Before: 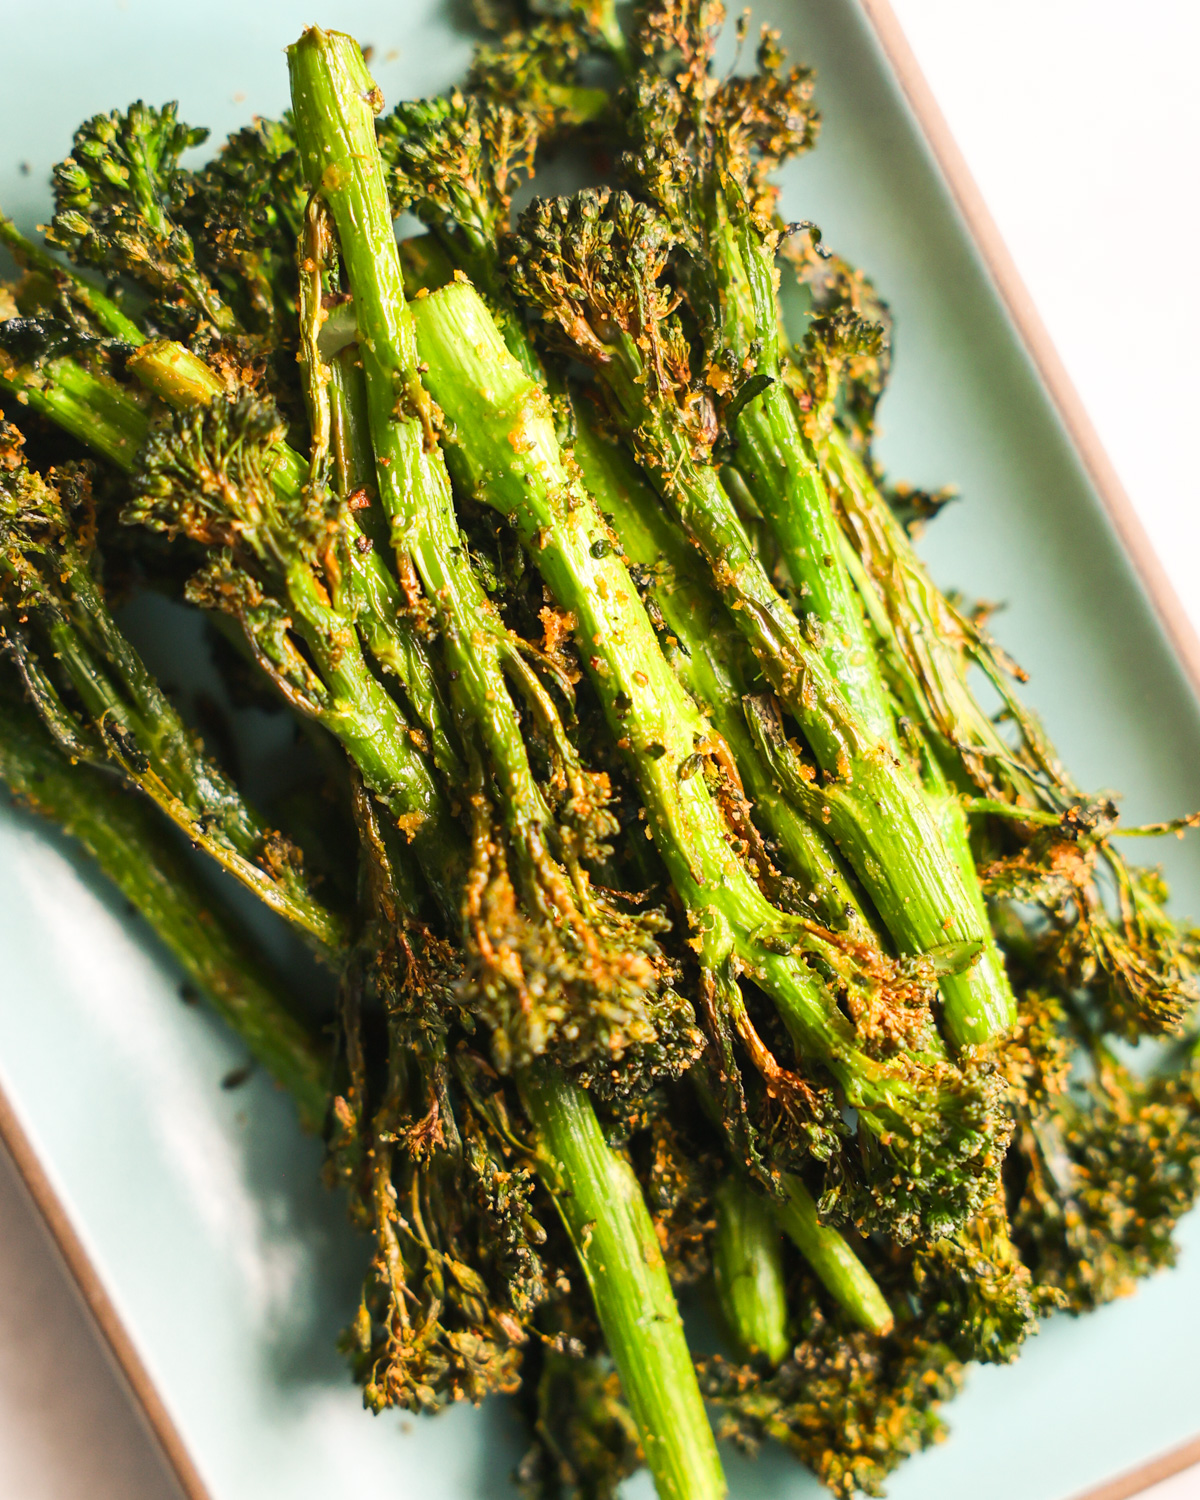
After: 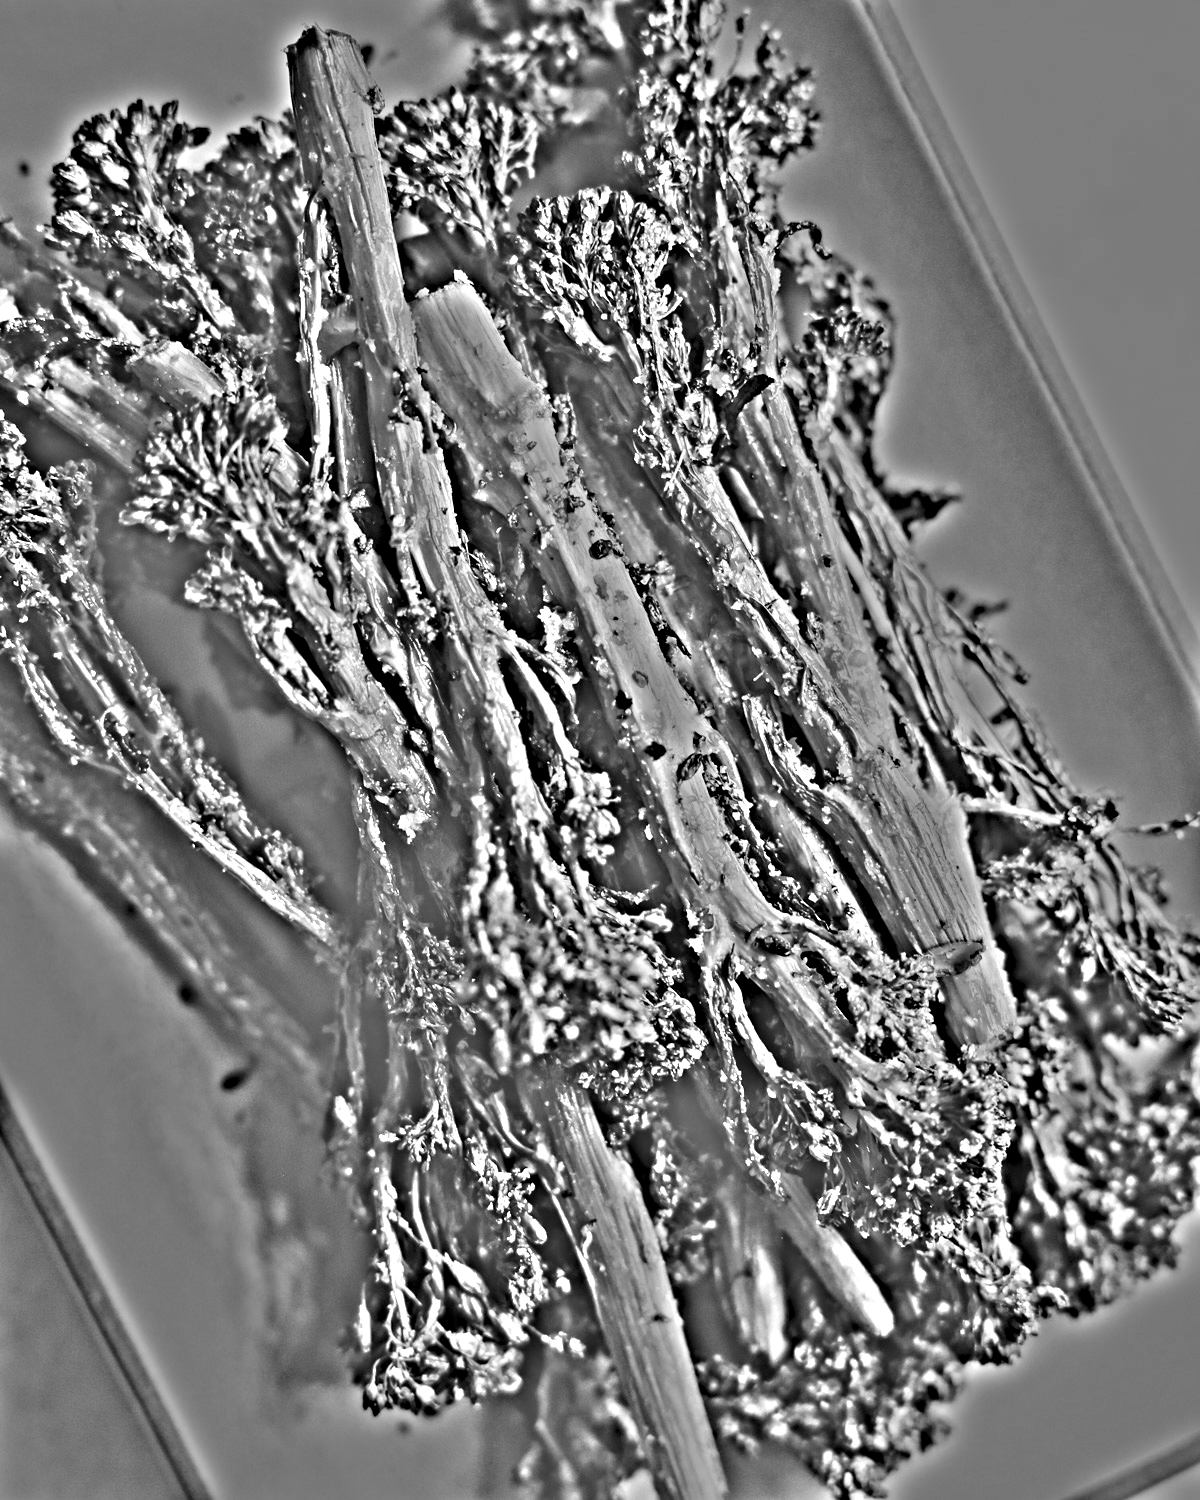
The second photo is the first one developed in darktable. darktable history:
color calibration: illuminant as shot in camera, x 0.37, y 0.382, temperature 4313.32 K
exposure: compensate highlight preservation false
shadows and highlights: radius 133.83, soften with gaussian
white balance: red 1.042, blue 1.17
highpass: on, module defaults
